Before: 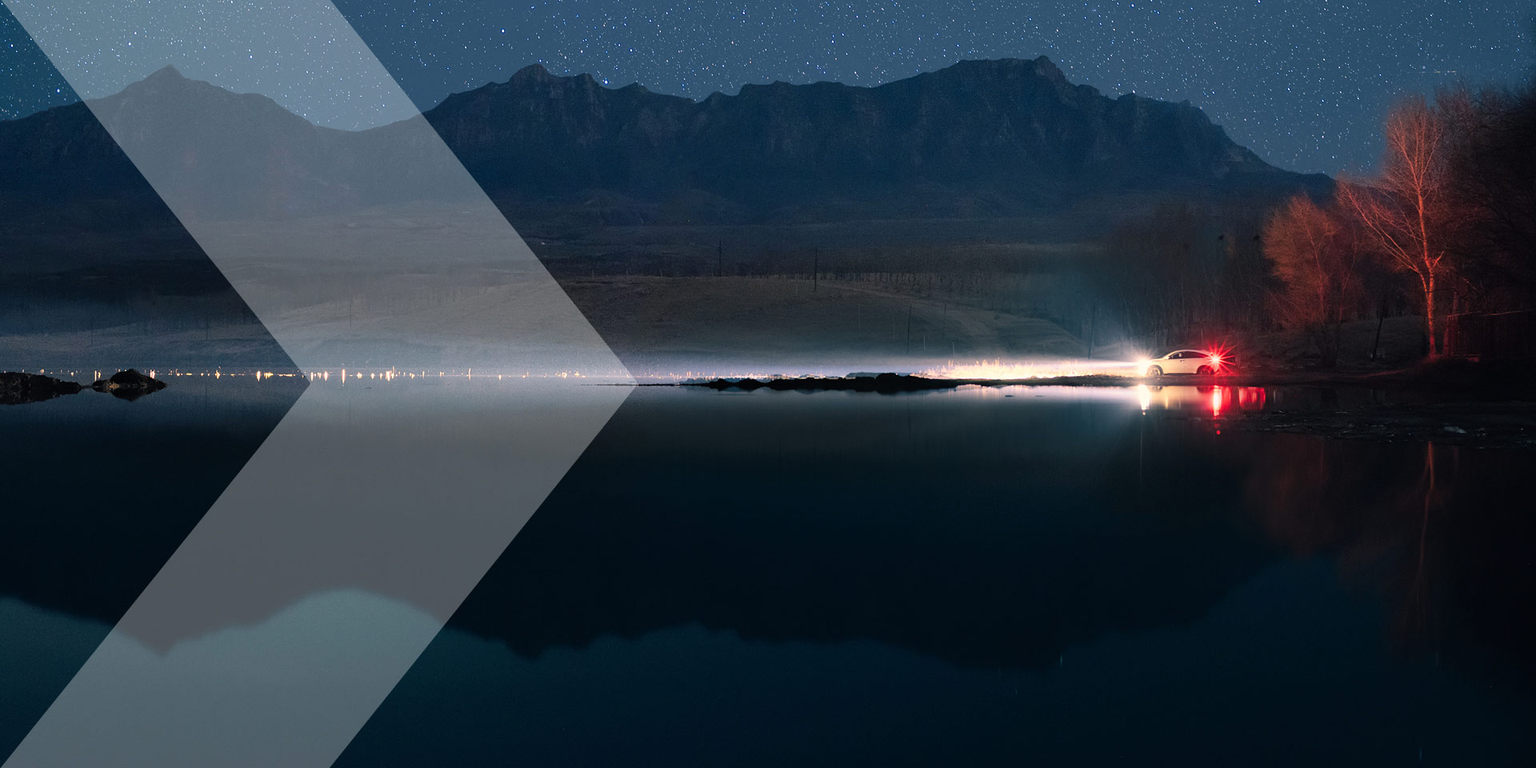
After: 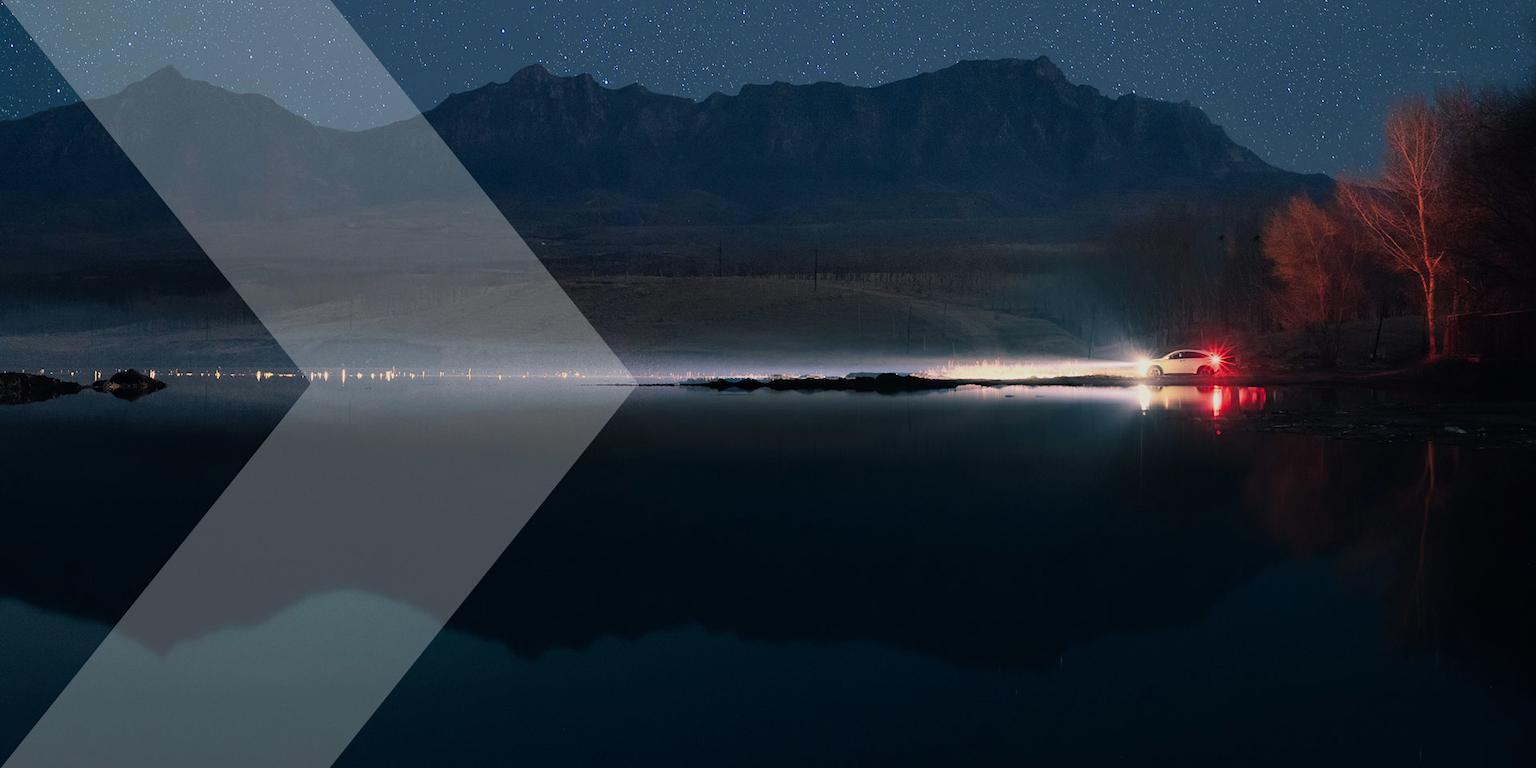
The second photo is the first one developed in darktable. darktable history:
exposure: exposure -0.378 EV, compensate exposure bias true, compensate highlight preservation false
